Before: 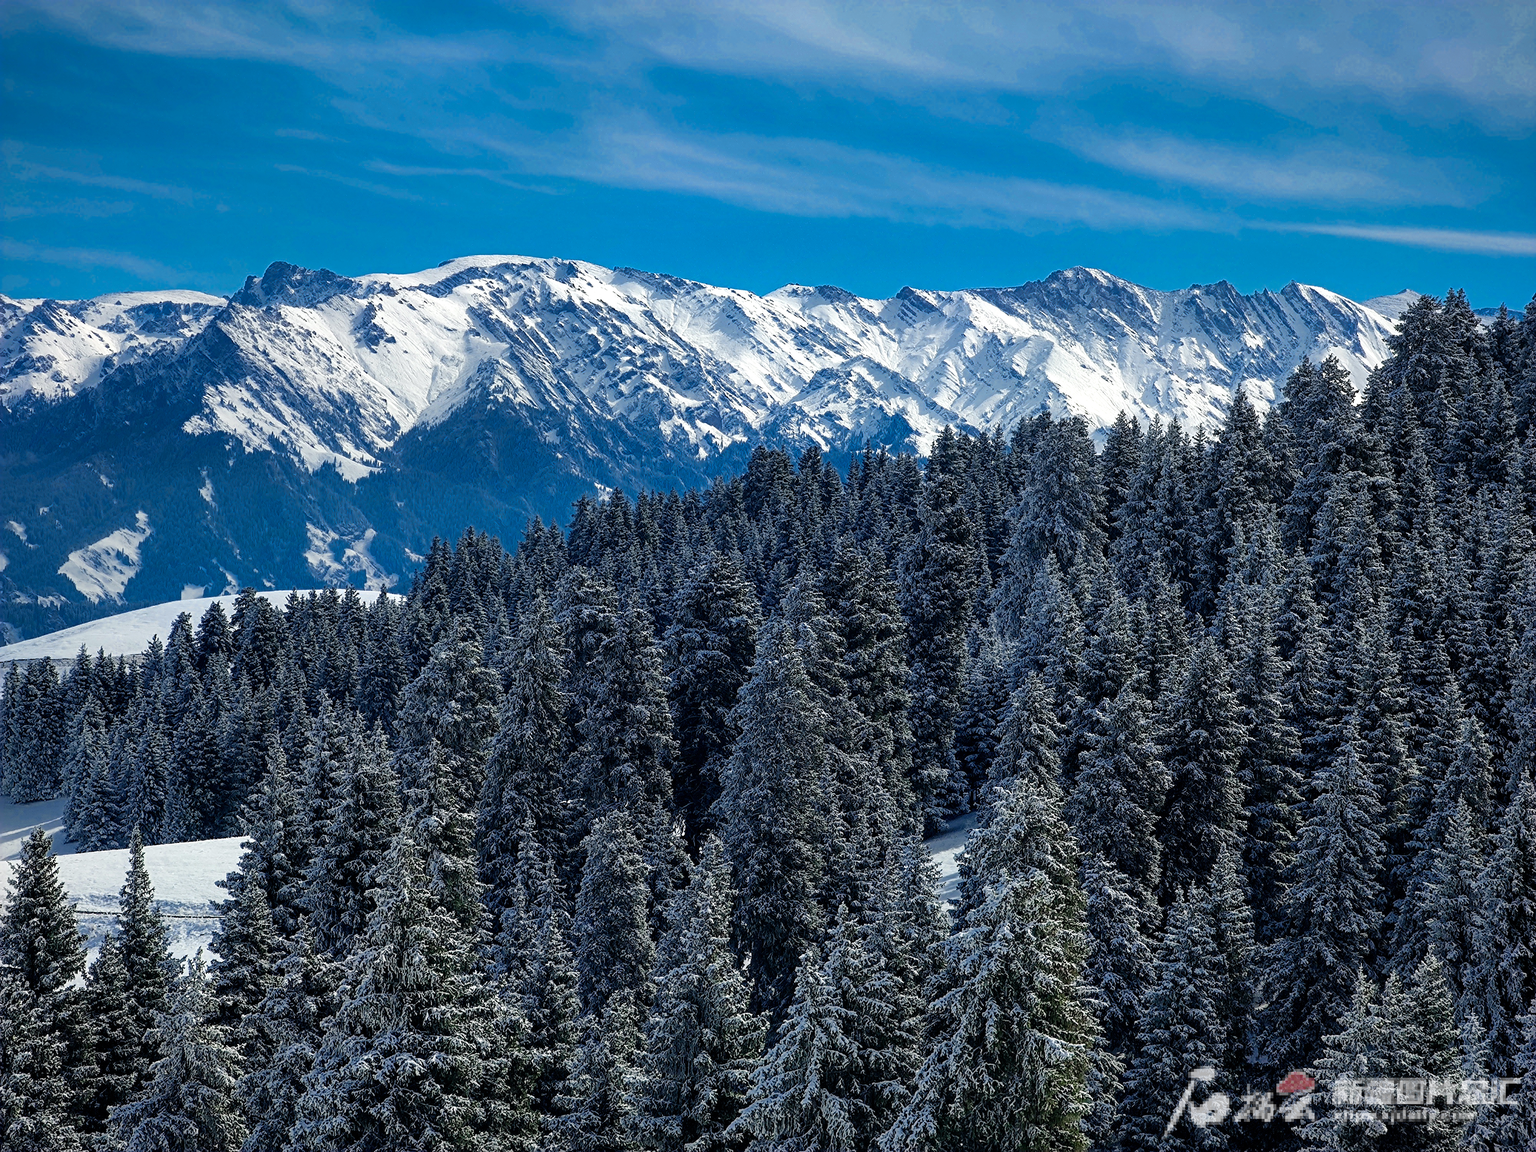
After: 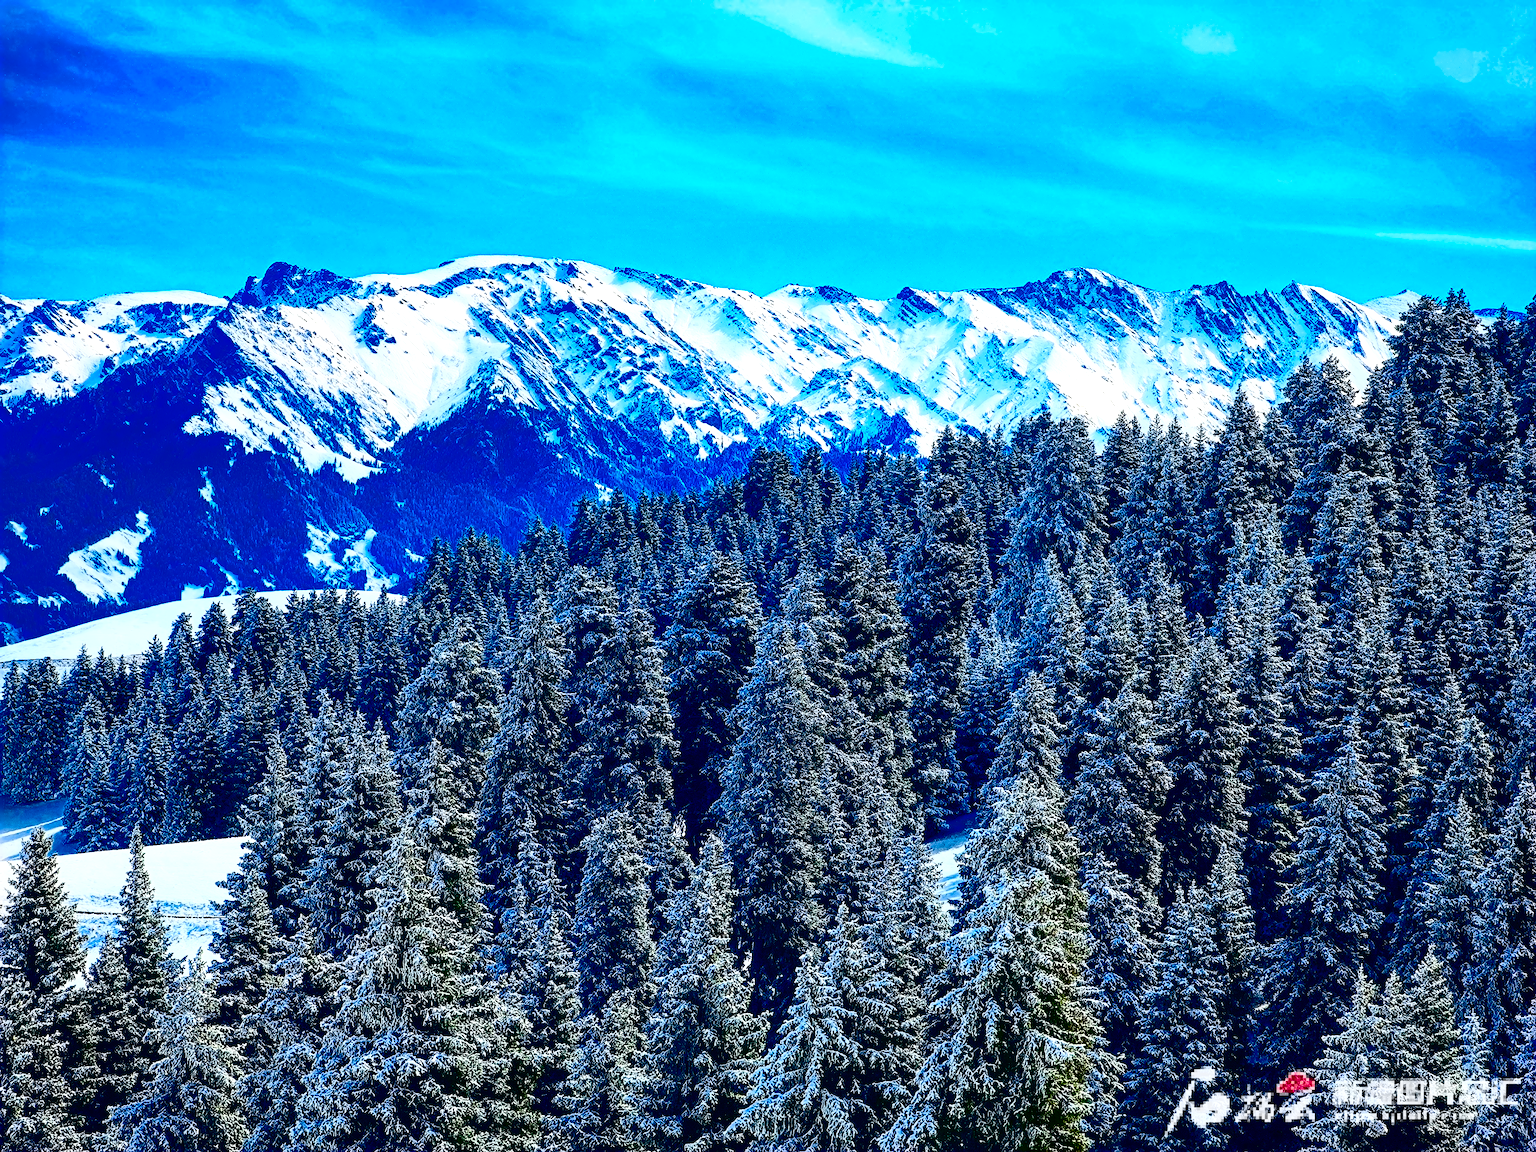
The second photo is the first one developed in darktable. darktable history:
contrast equalizer: octaves 7, y [[0.5 ×4, 0.525, 0.667], [0.5 ×6], [0.5 ×6], [0 ×4, 0.042, 0], [0, 0, 0.004, 0.1, 0.191, 0.131]]
contrast brightness saturation: contrast 0.781, brightness -0.984, saturation 0.983
color balance rgb: perceptual saturation grading › global saturation 20%, perceptual saturation grading › highlights -25.839%, perceptual saturation grading › shadows 49.607%, hue shift -2.1°, contrast -21.047%
exposure: black level correction 0, exposure 1.199 EV, compensate highlight preservation false
